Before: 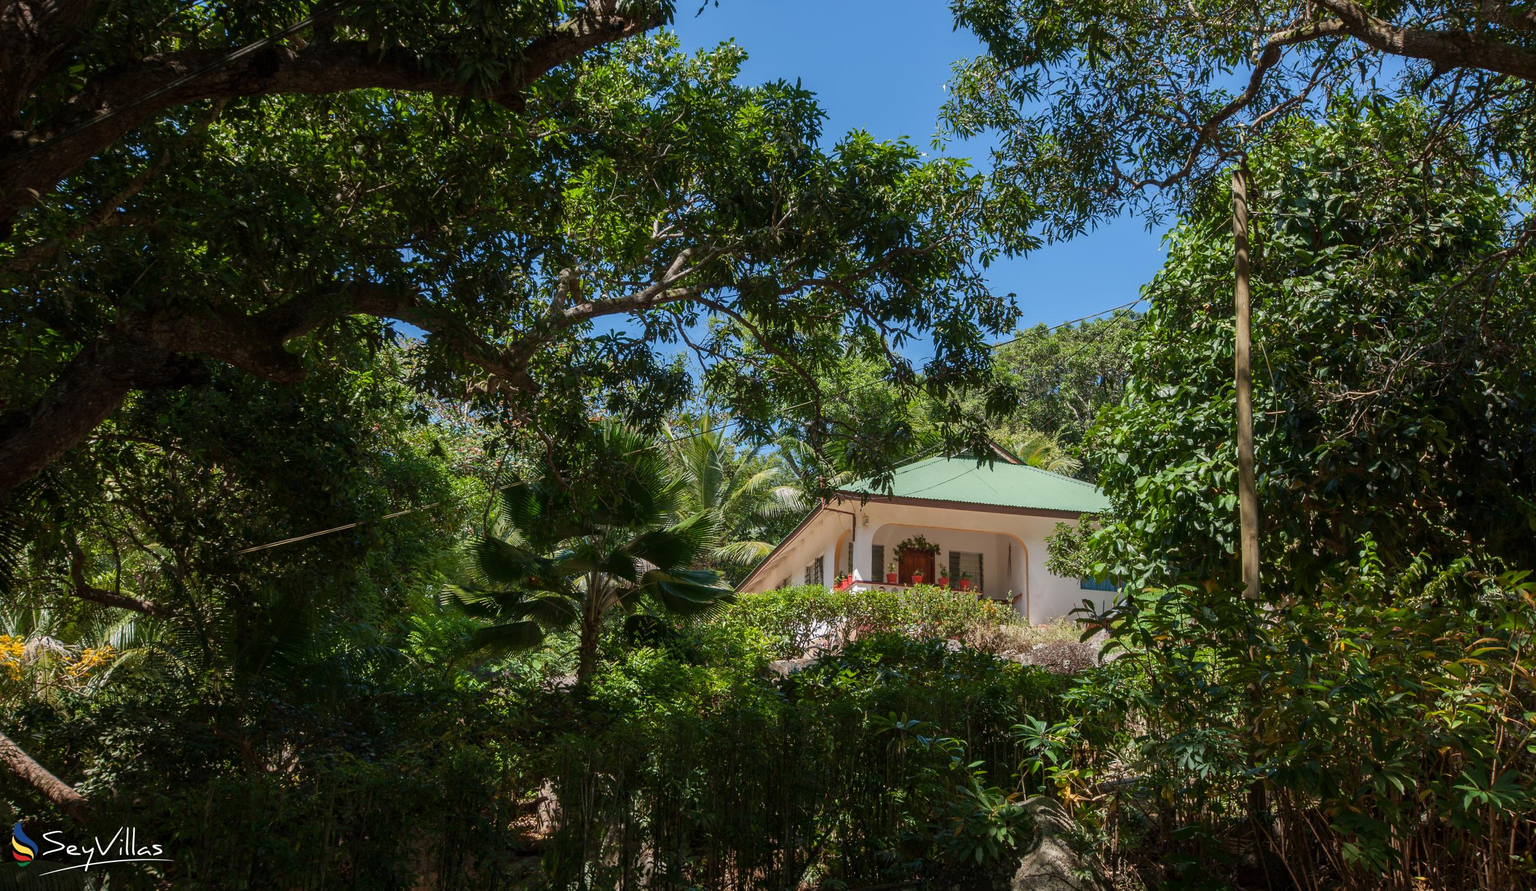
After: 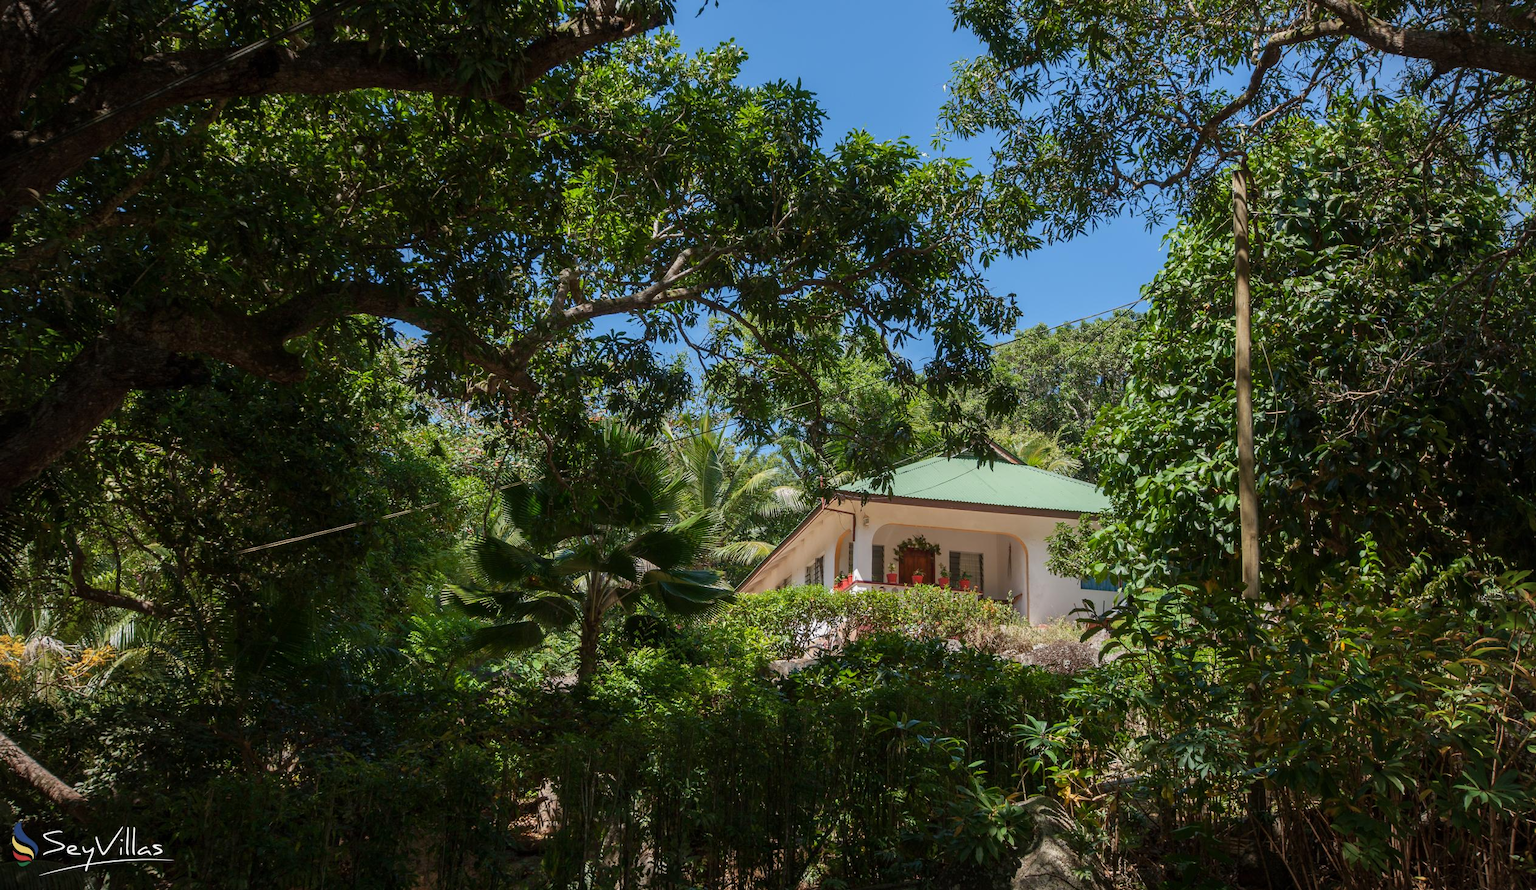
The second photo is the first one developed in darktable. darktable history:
vignetting: fall-off radius 94.31%, brightness -0.512, saturation -0.522, unbound false
